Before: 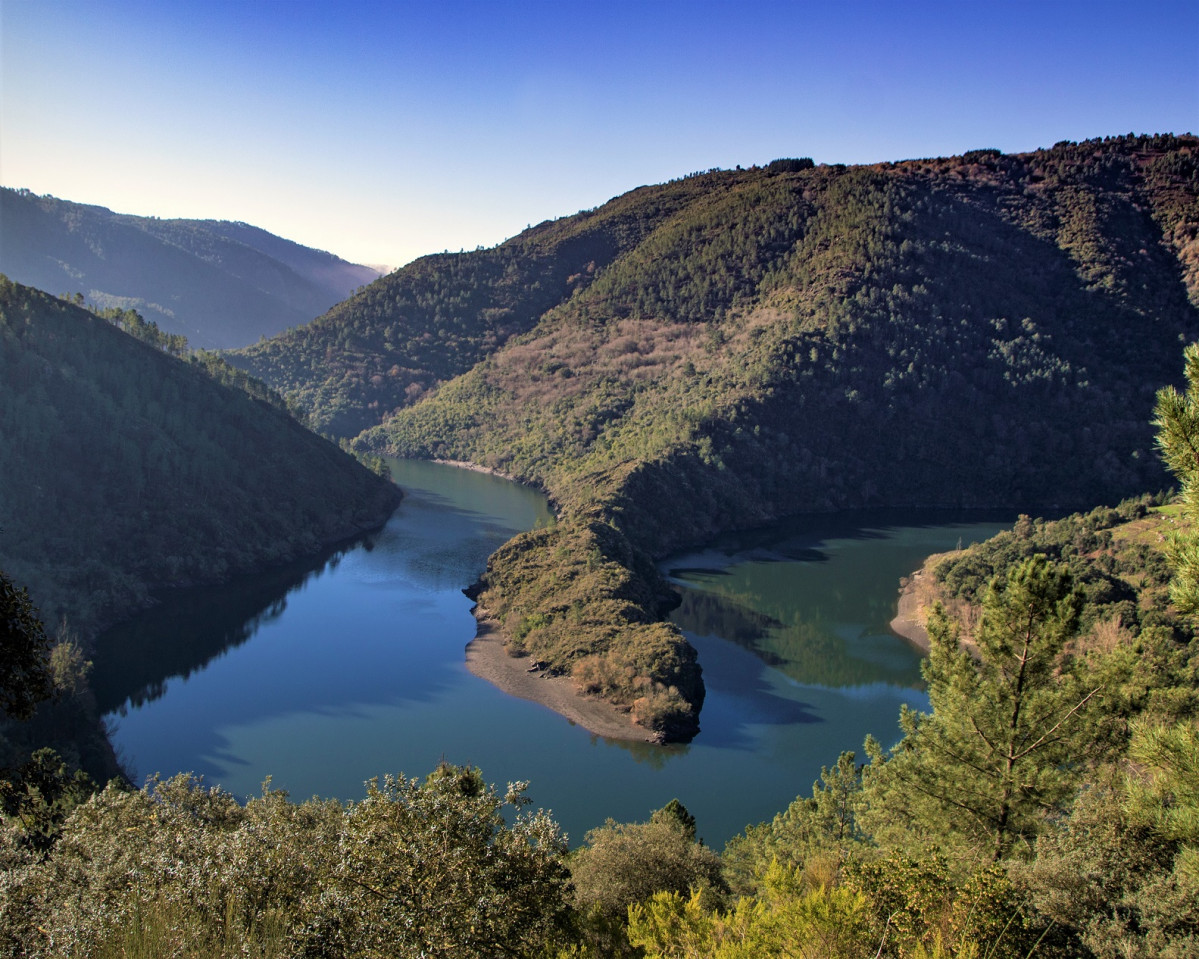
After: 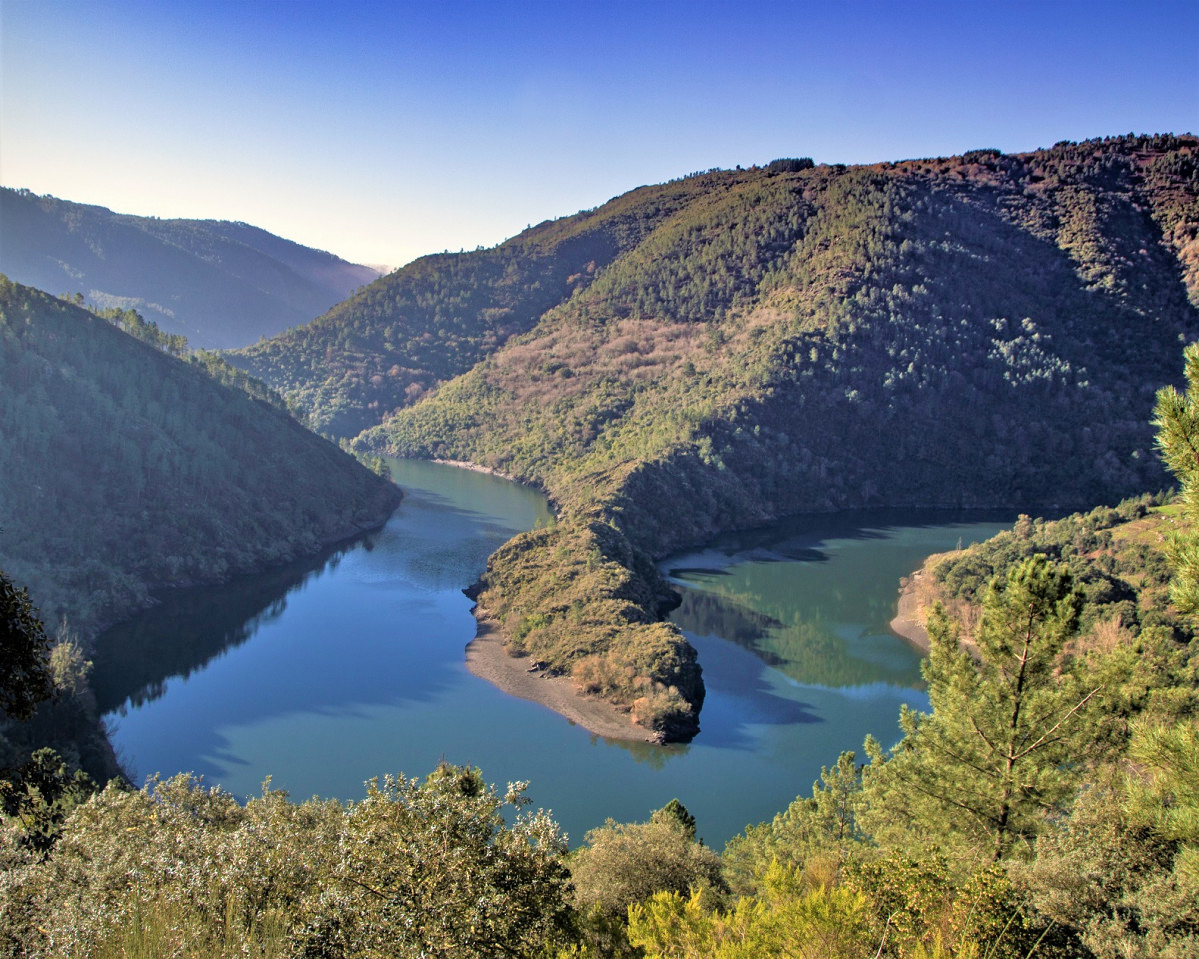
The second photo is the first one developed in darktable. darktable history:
tone equalizer: -7 EV 0.148 EV, -6 EV 0.568 EV, -5 EV 1.13 EV, -4 EV 1.3 EV, -3 EV 1.15 EV, -2 EV 0.6 EV, -1 EV 0.154 EV
